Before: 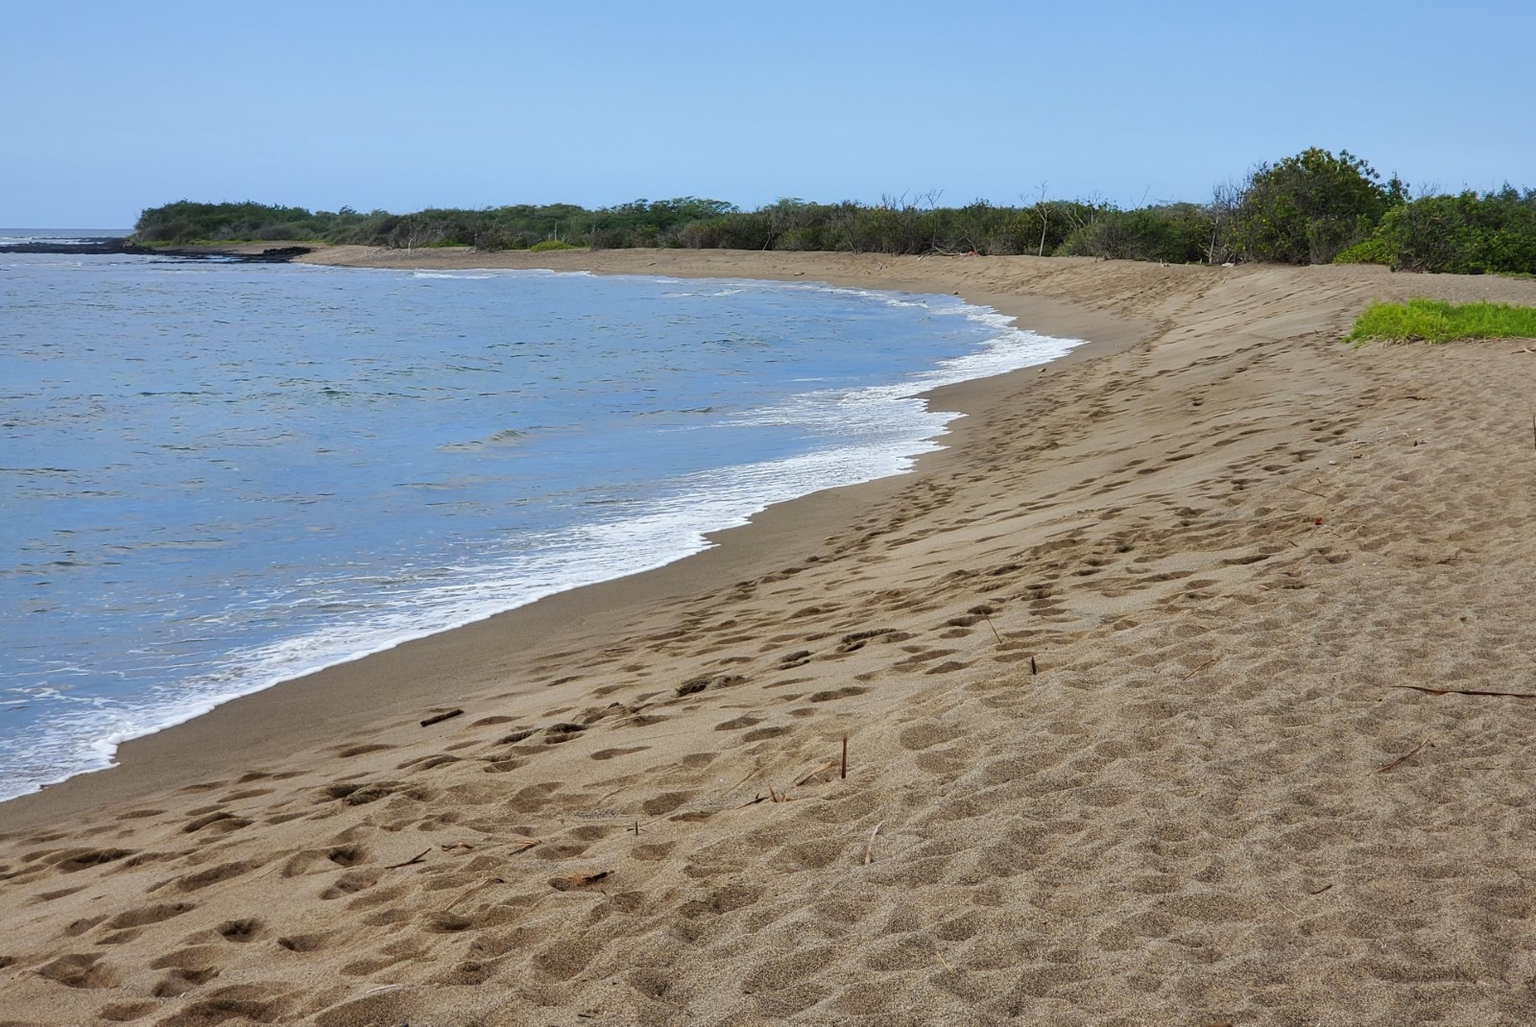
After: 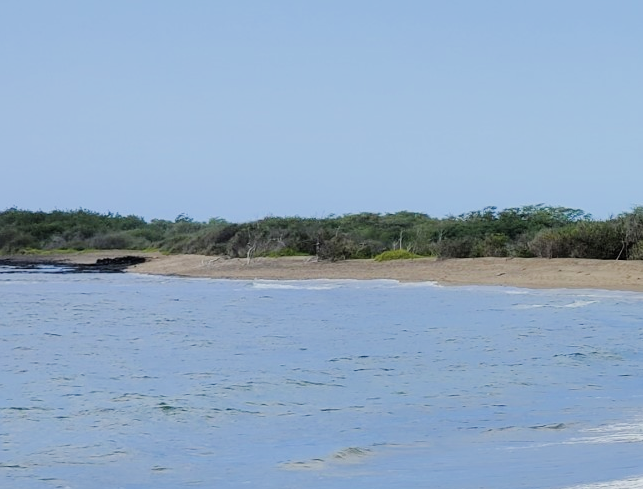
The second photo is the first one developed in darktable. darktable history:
exposure: black level correction 0.001, exposure 0.498 EV, compensate highlight preservation false
filmic rgb: black relative exposure -7.65 EV, white relative exposure 4.56 EV, hardness 3.61
crop and rotate: left 11.13%, top 0.115%, right 48.622%, bottom 54.115%
